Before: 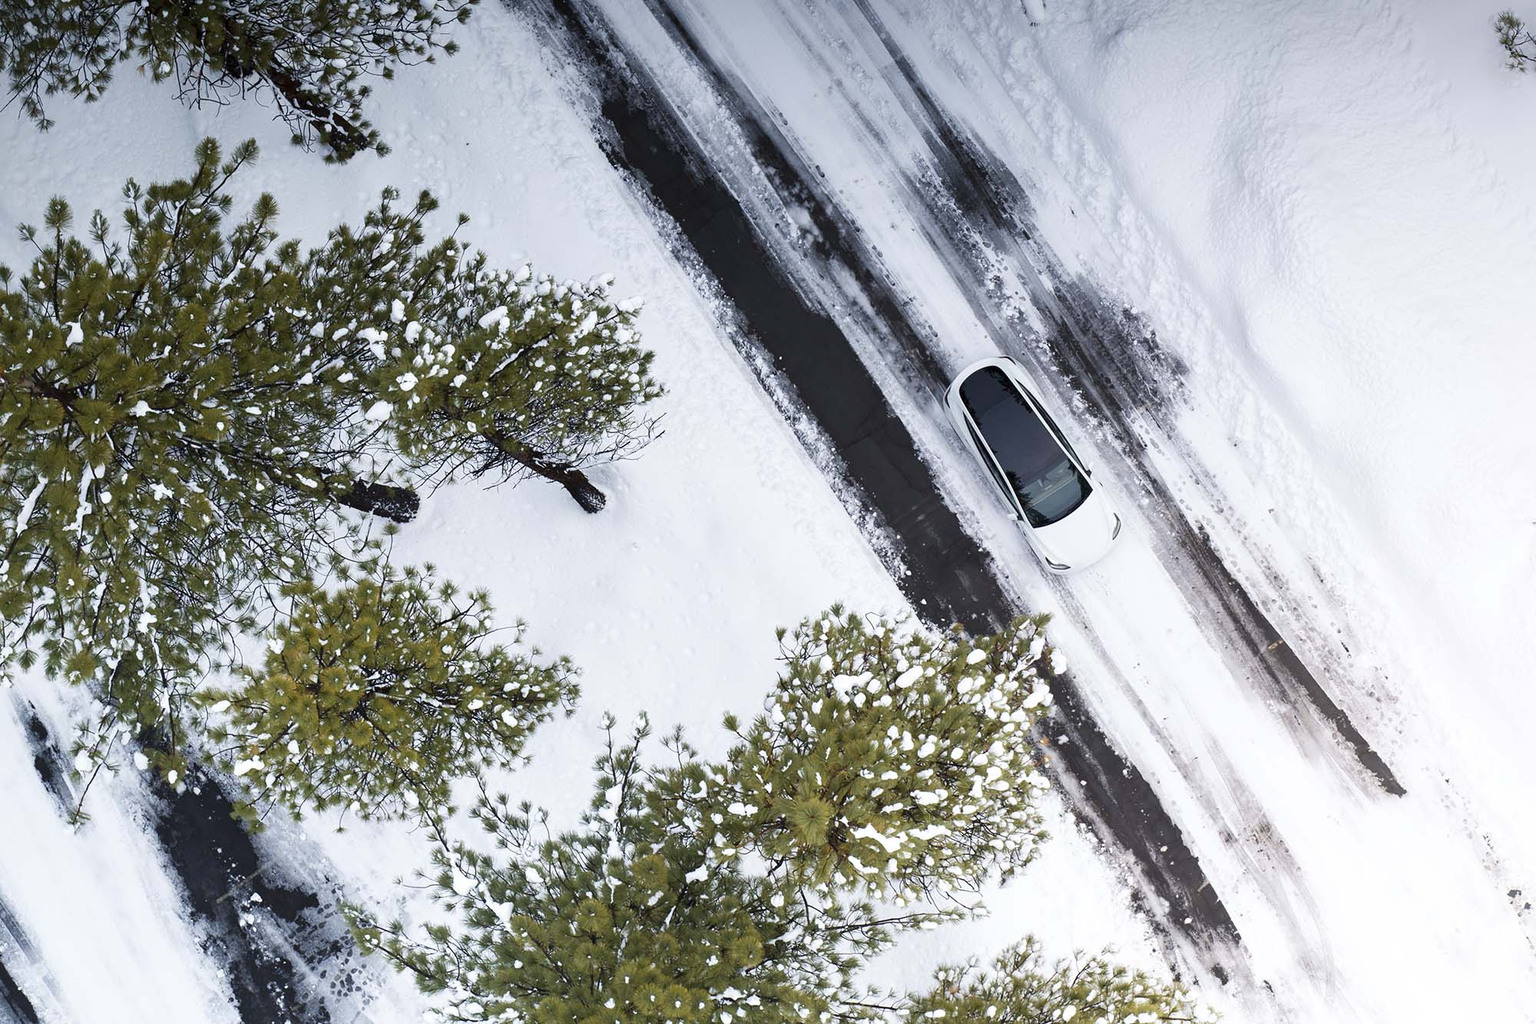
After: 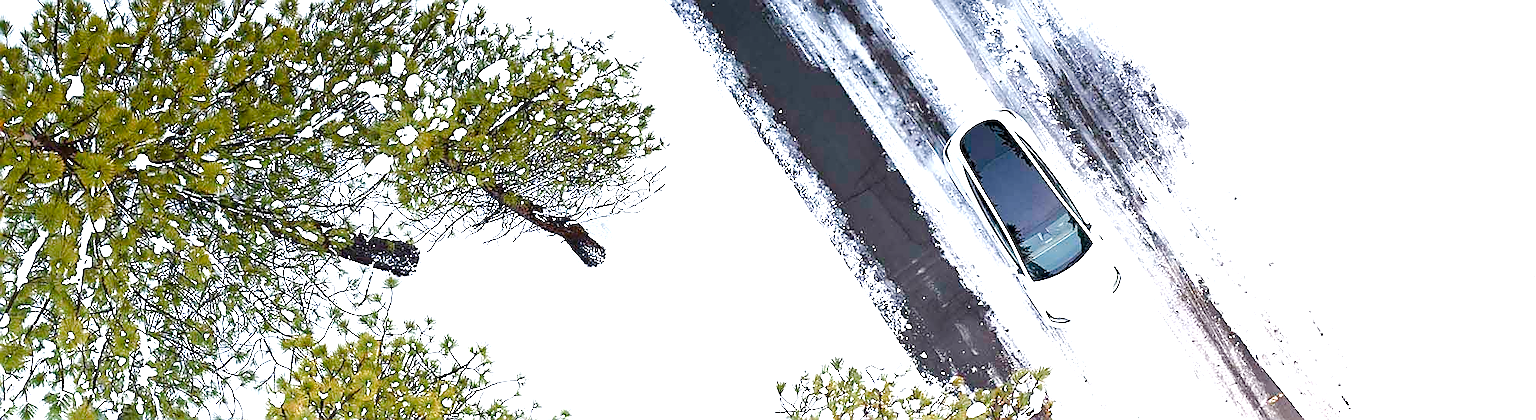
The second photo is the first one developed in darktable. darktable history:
color balance rgb: perceptual saturation grading › global saturation 0.04%, perceptual saturation grading › highlights -17.207%, perceptual saturation grading › mid-tones 33.311%, perceptual saturation grading › shadows 50.56%, perceptual brilliance grading › mid-tones 10.077%, perceptual brilliance grading › shadows 15.319%
crop and rotate: top 24.147%, bottom 34.785%
sharpen: radius 1.392, amount 1.267, threshold 0.648
levels: levels [0, 0.498, 0.996]
exposure: black level correction 0, exposure 1.199 EV, compensate exposure bias true, compensate highlight preservation false
